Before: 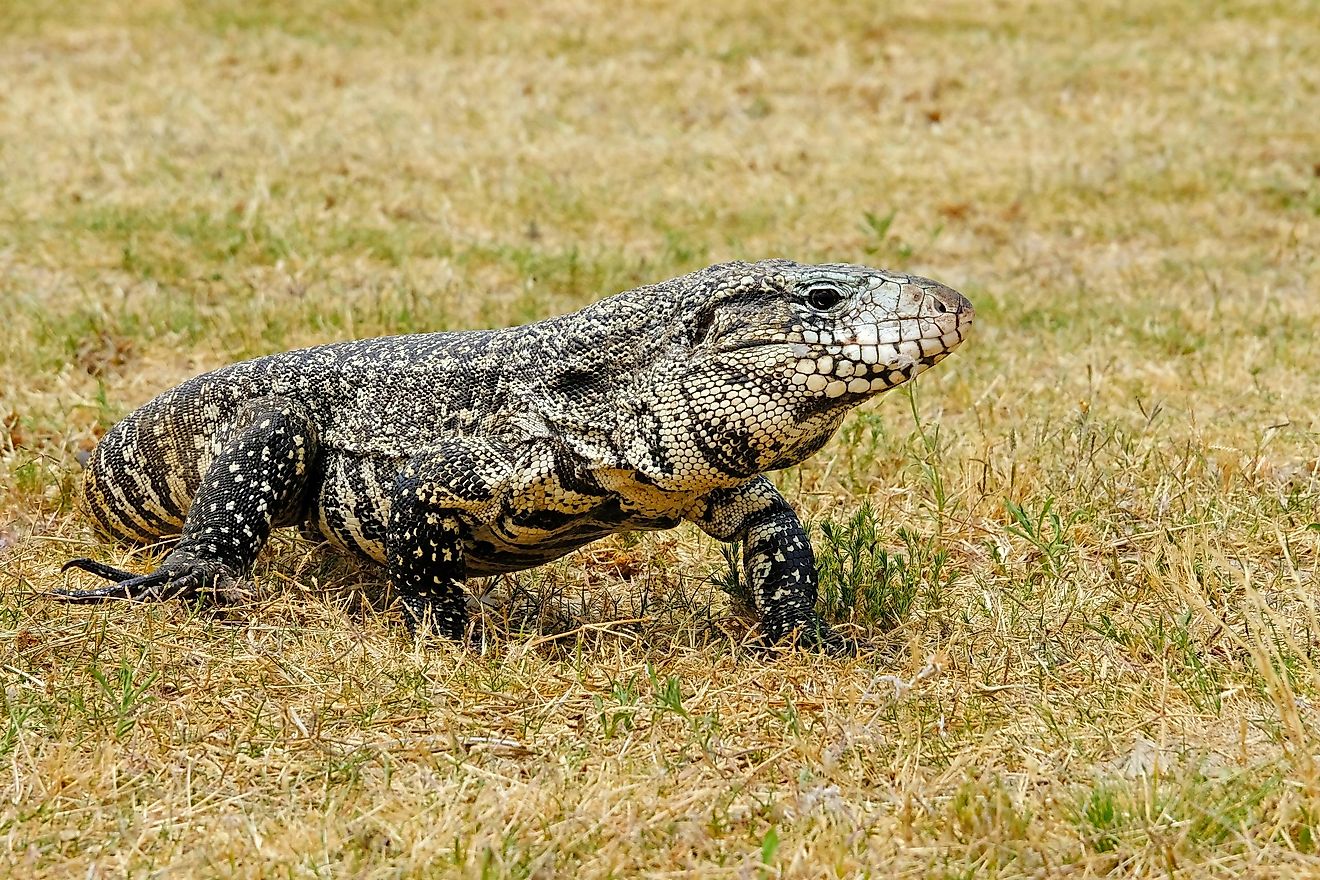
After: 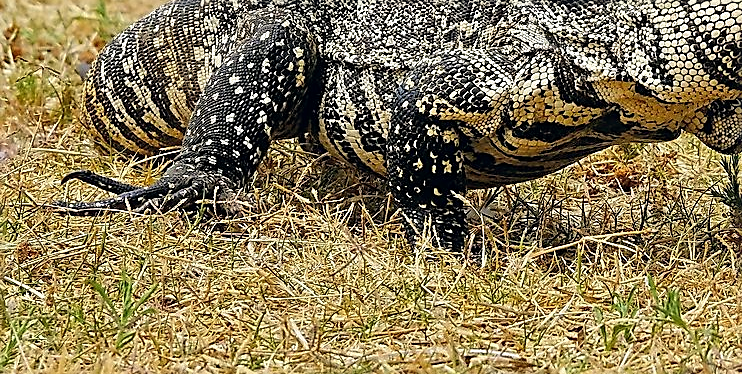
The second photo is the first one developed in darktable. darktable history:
sharpen: on, module defaults
crop: top 44.167%, right 43.754%, bottom 13.222%
color correction: highlights a* 0.353, highlights b* 2.67, shadows a* -1.22, shadows b* -4.11
